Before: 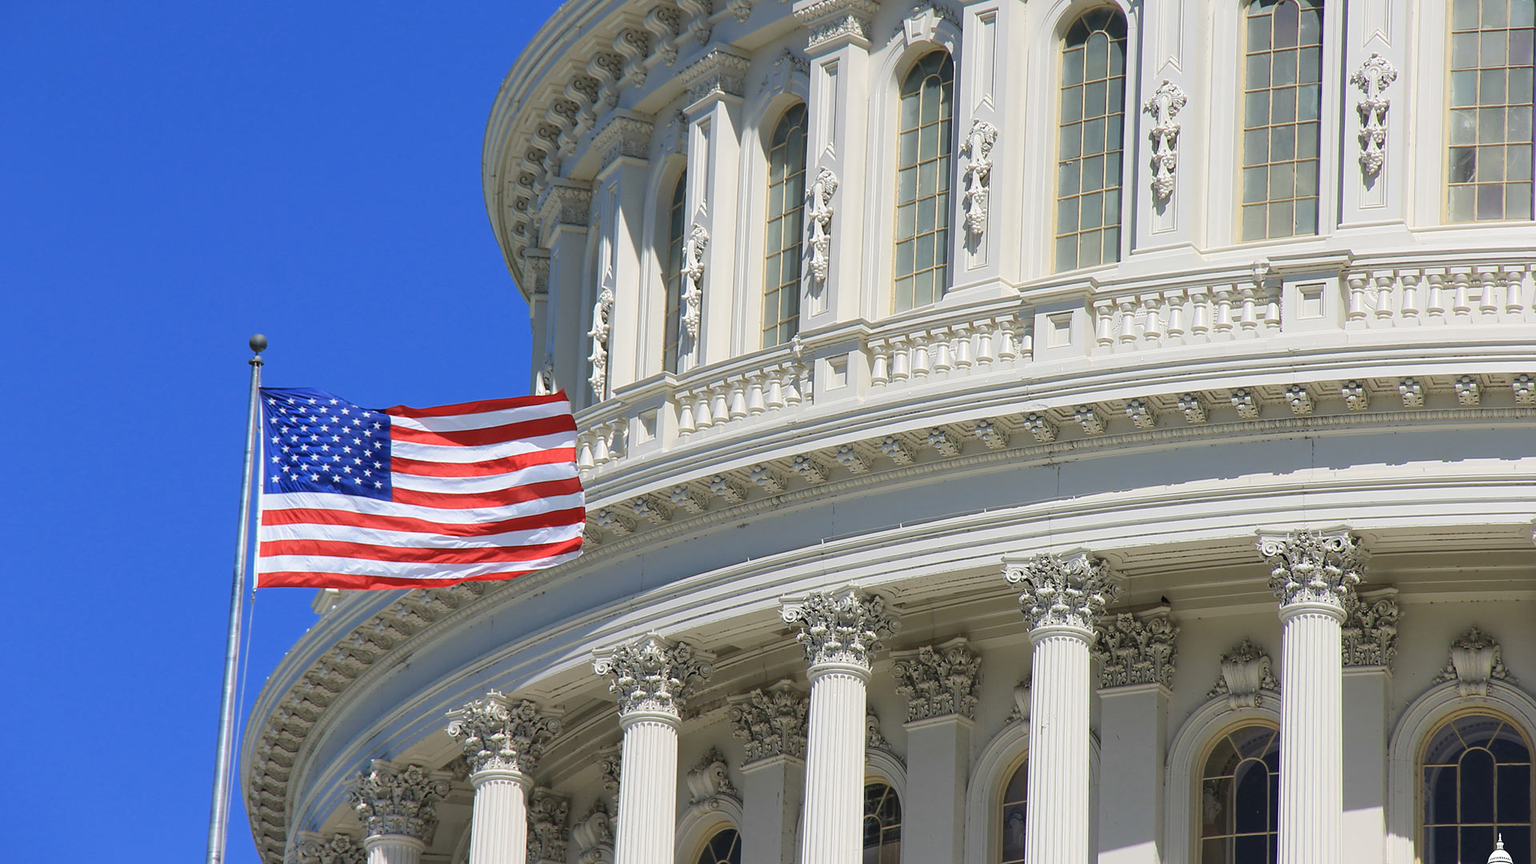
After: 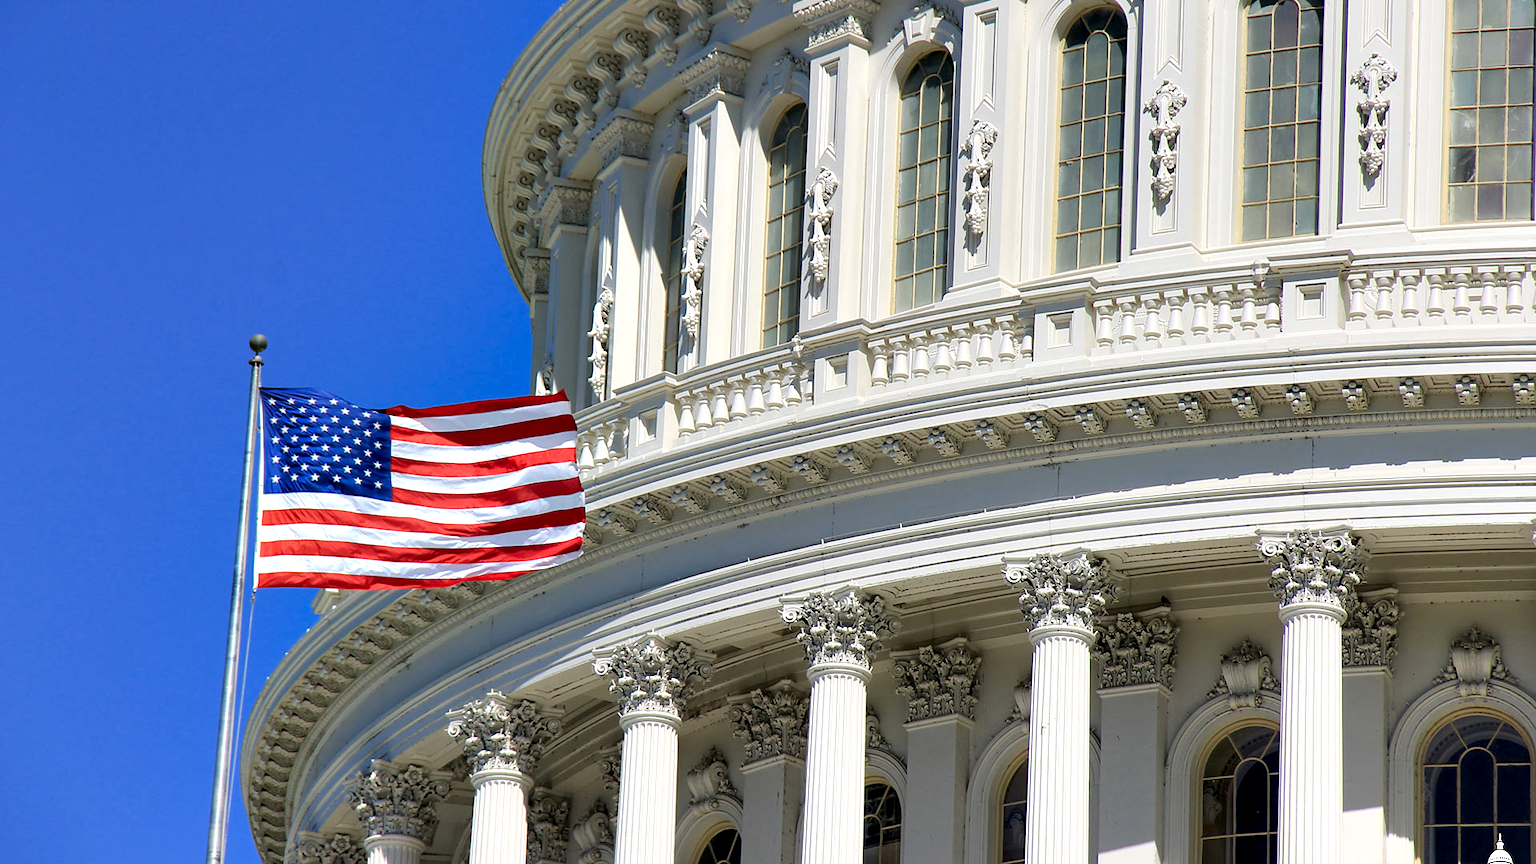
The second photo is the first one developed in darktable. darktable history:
contrast equalizer: y [[0.6 ×6], [0.55 ×6], [0 ×6], [0 ×6], [0 ×6]], mix 0.803
